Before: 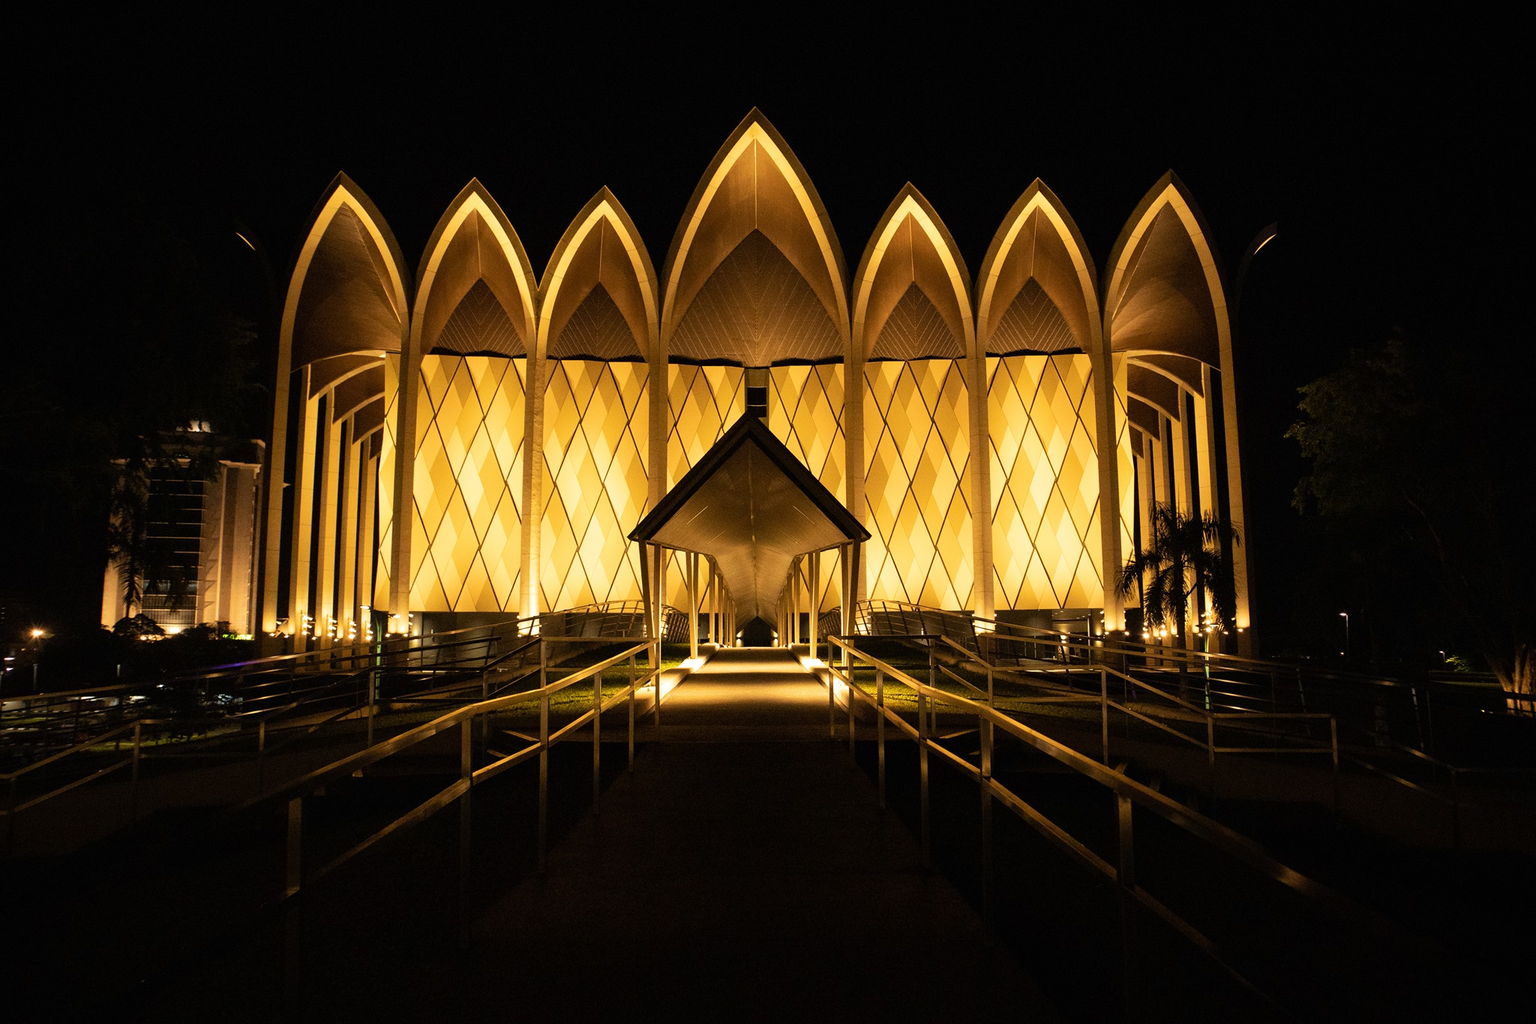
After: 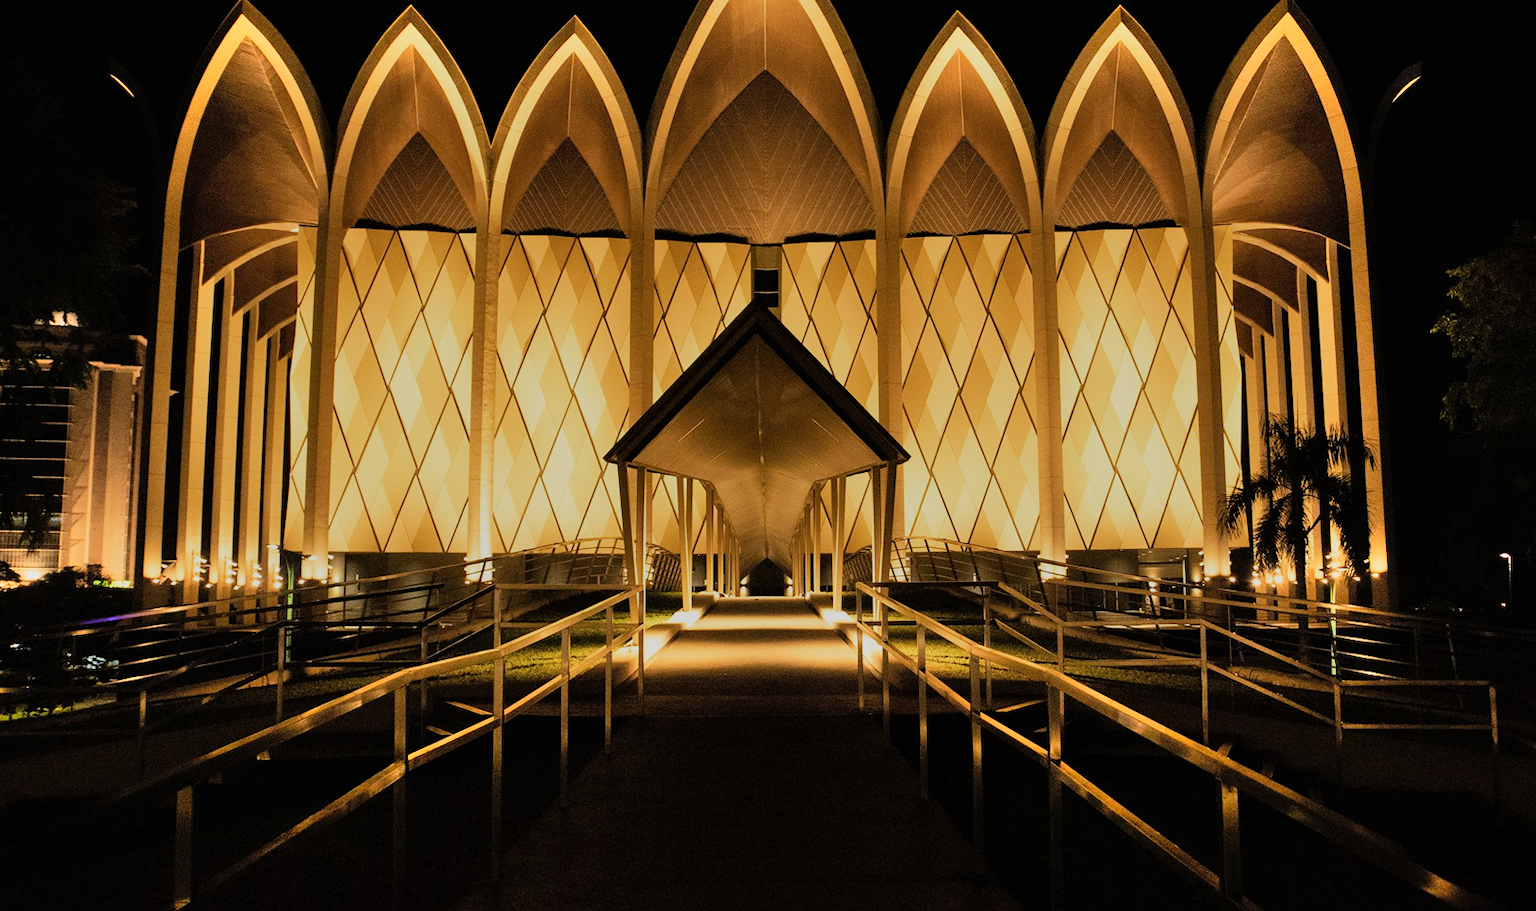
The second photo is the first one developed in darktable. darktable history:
crop: left 9.712%, top 16.928%, right 10.845%, bottom 12.332%
shadows and highlights: shadows 52.34, highlights -28.23, soften with gaussian
filmic rgb: black relative exposure -13 EV, threshold 3 EV, target white luminance 85%, hardness 6.3, latitude 42.11%, contrast 0.858, shadows ↔ highlights balance 8.63%, color science v4 (2020), enable highlight reconstruction true
